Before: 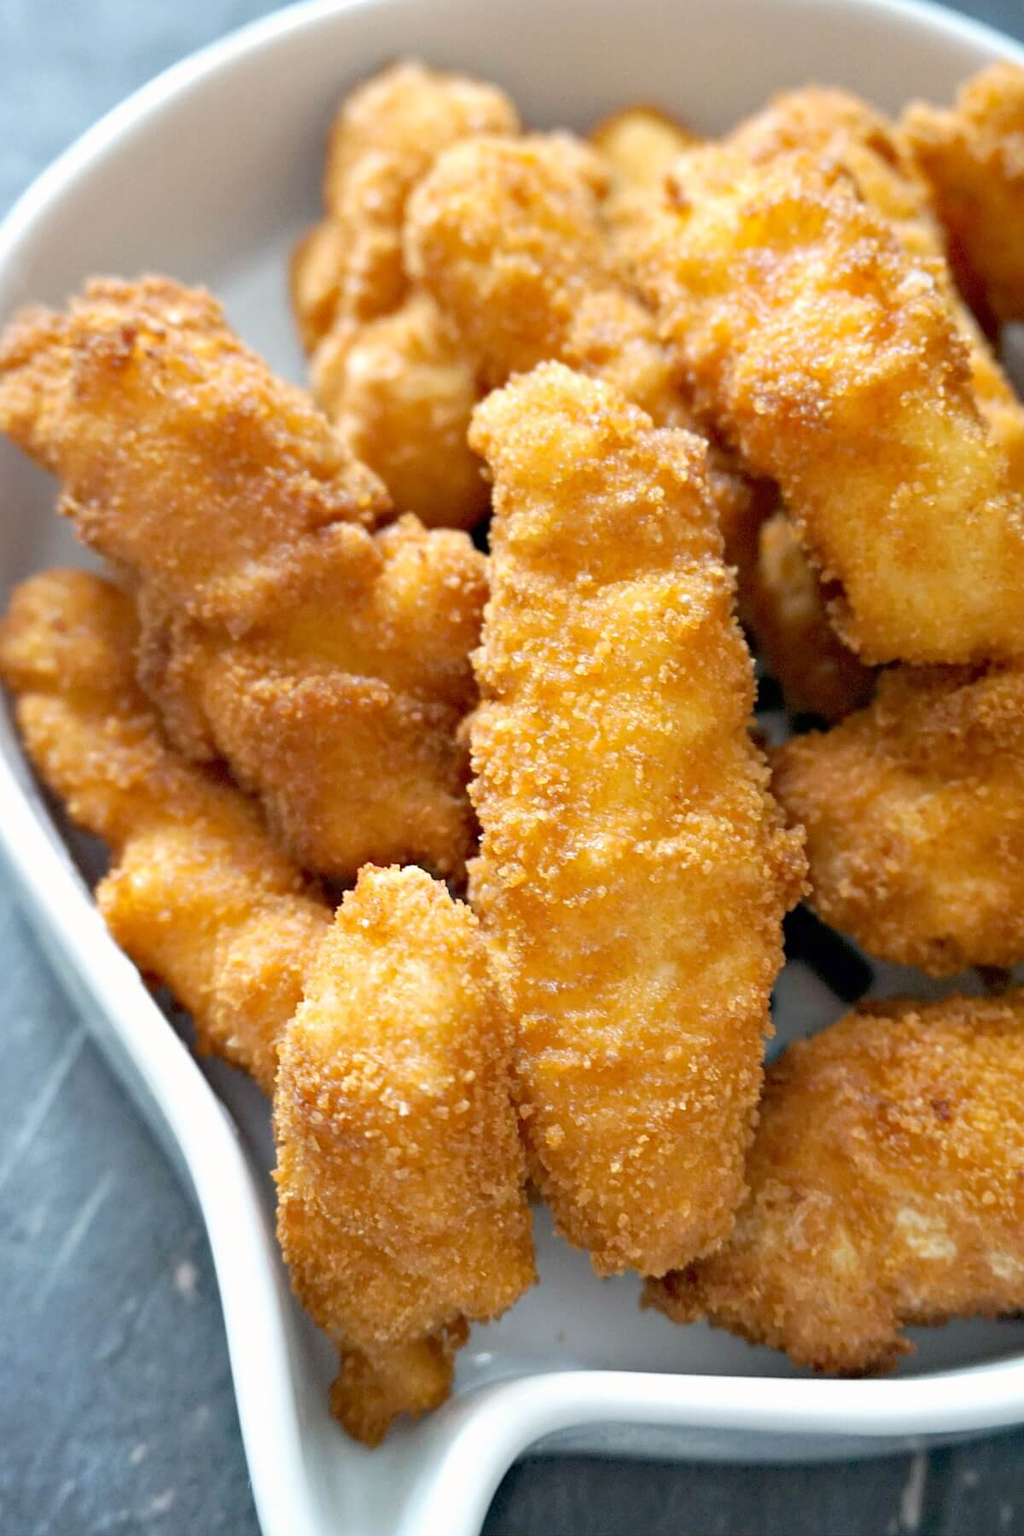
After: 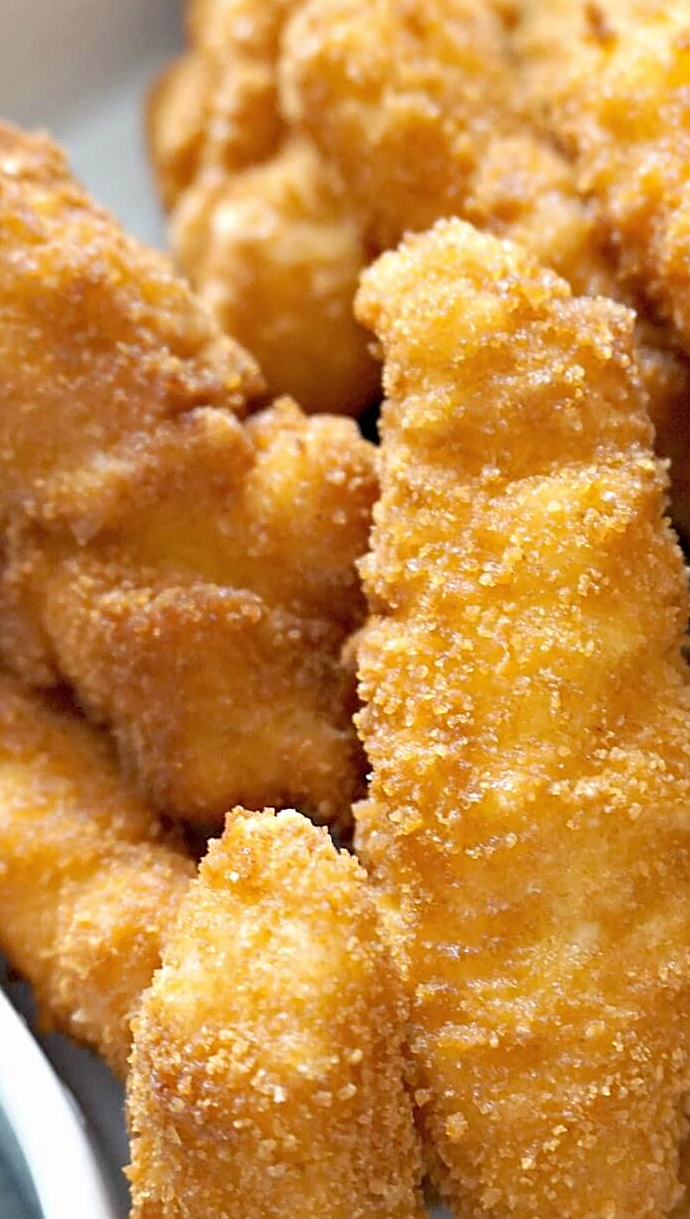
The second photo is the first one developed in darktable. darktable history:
sharpen: on, module defaults
crop: left 16.189%, top 11.413%, right 26.259%, bottom 20.843%
color zones: curves: ch0 [(0.068, 0.464) (0.25, 0.5) (0.48, 0.508) (0.75, 0.536) (0.886, 0.476) (0.967, 0.456)]; ch1 [(0.066, 0.456) (0.25, 0.5) (0.616, 0.508) (0.746, 0.56) (0.934, 0.444)]
